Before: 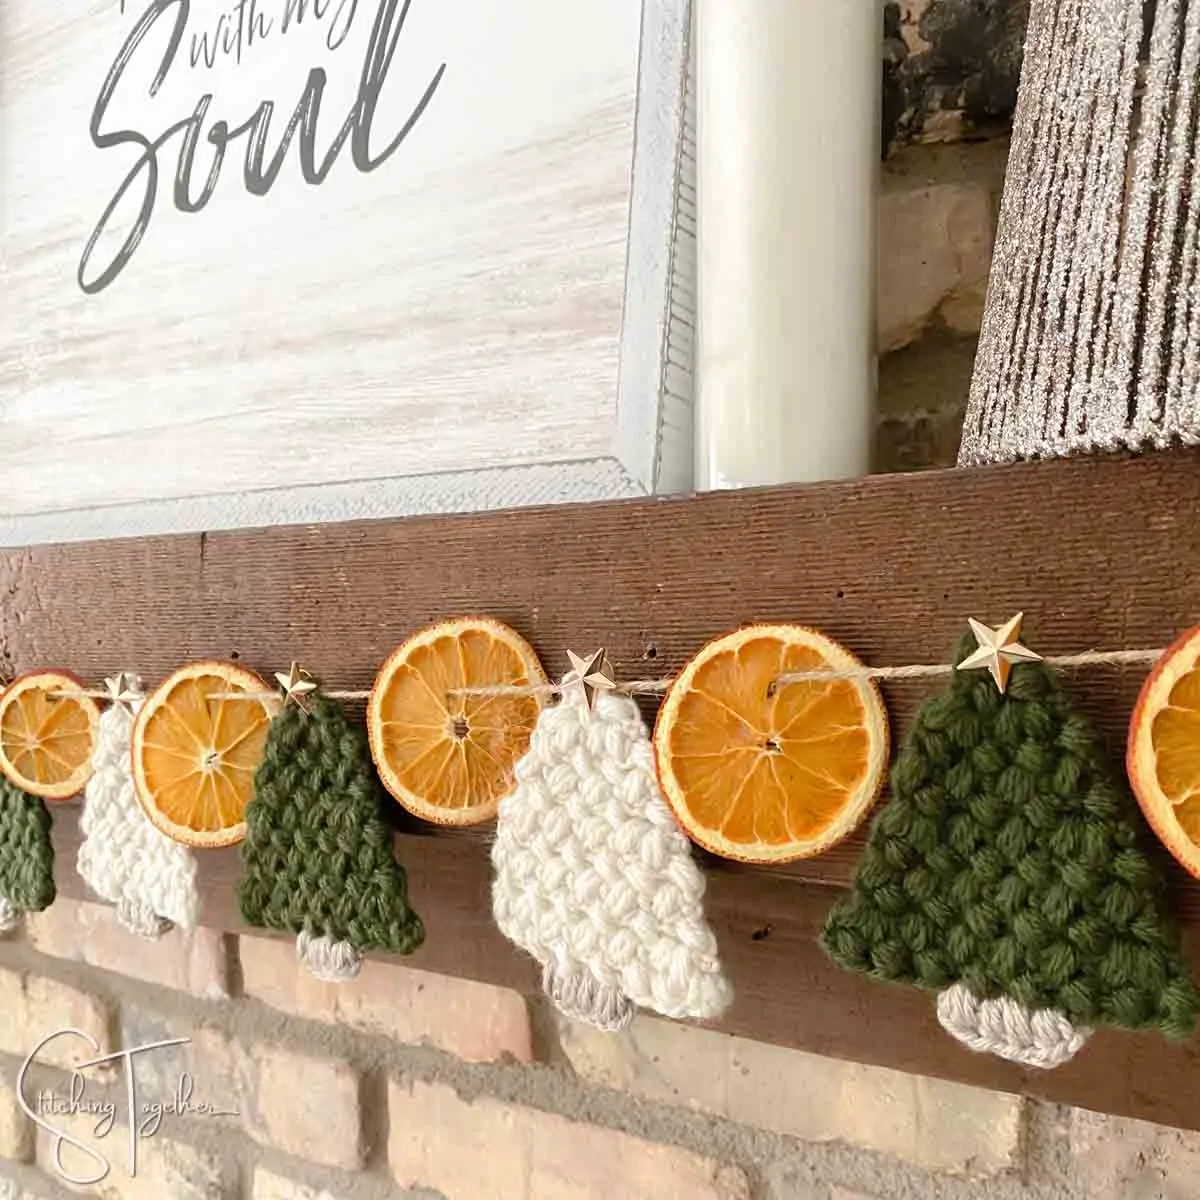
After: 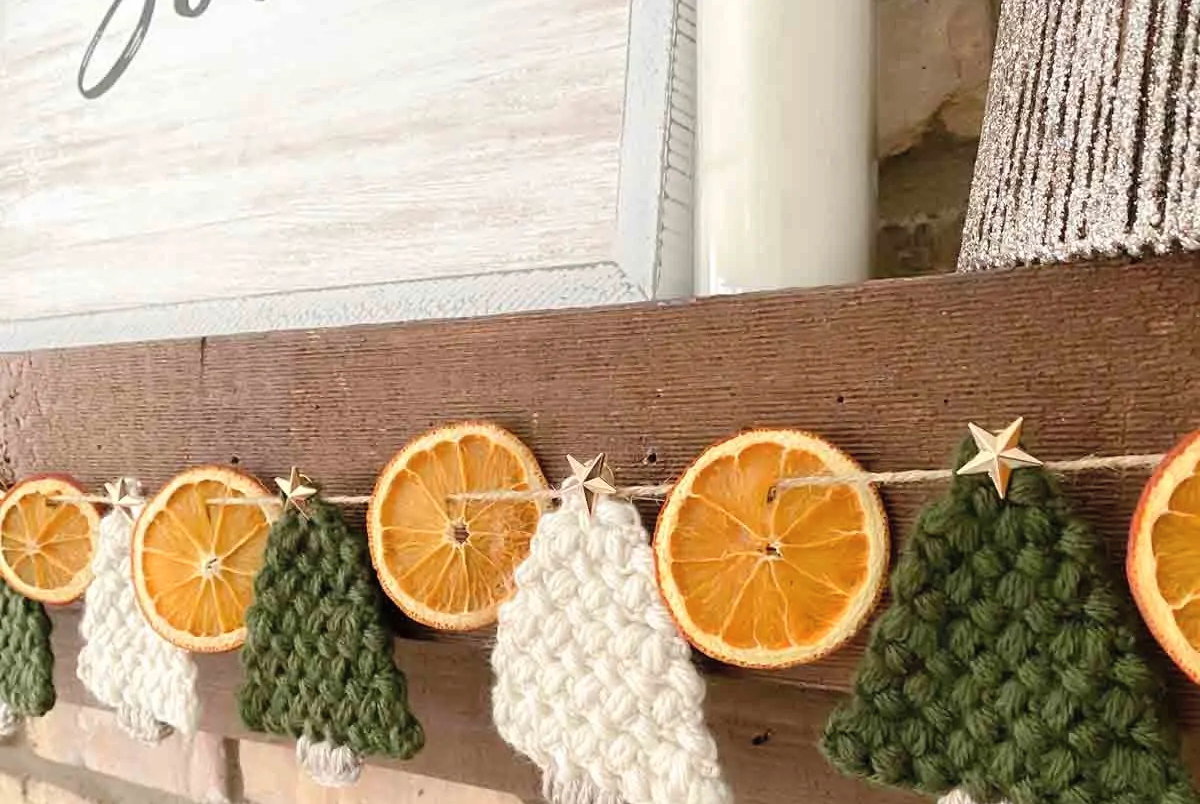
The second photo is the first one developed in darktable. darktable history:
crop: top 16.291%, bottom 16.703%
contrast brightness saturation: contrast 0.054, brightness 0.065, saturation 0.013
